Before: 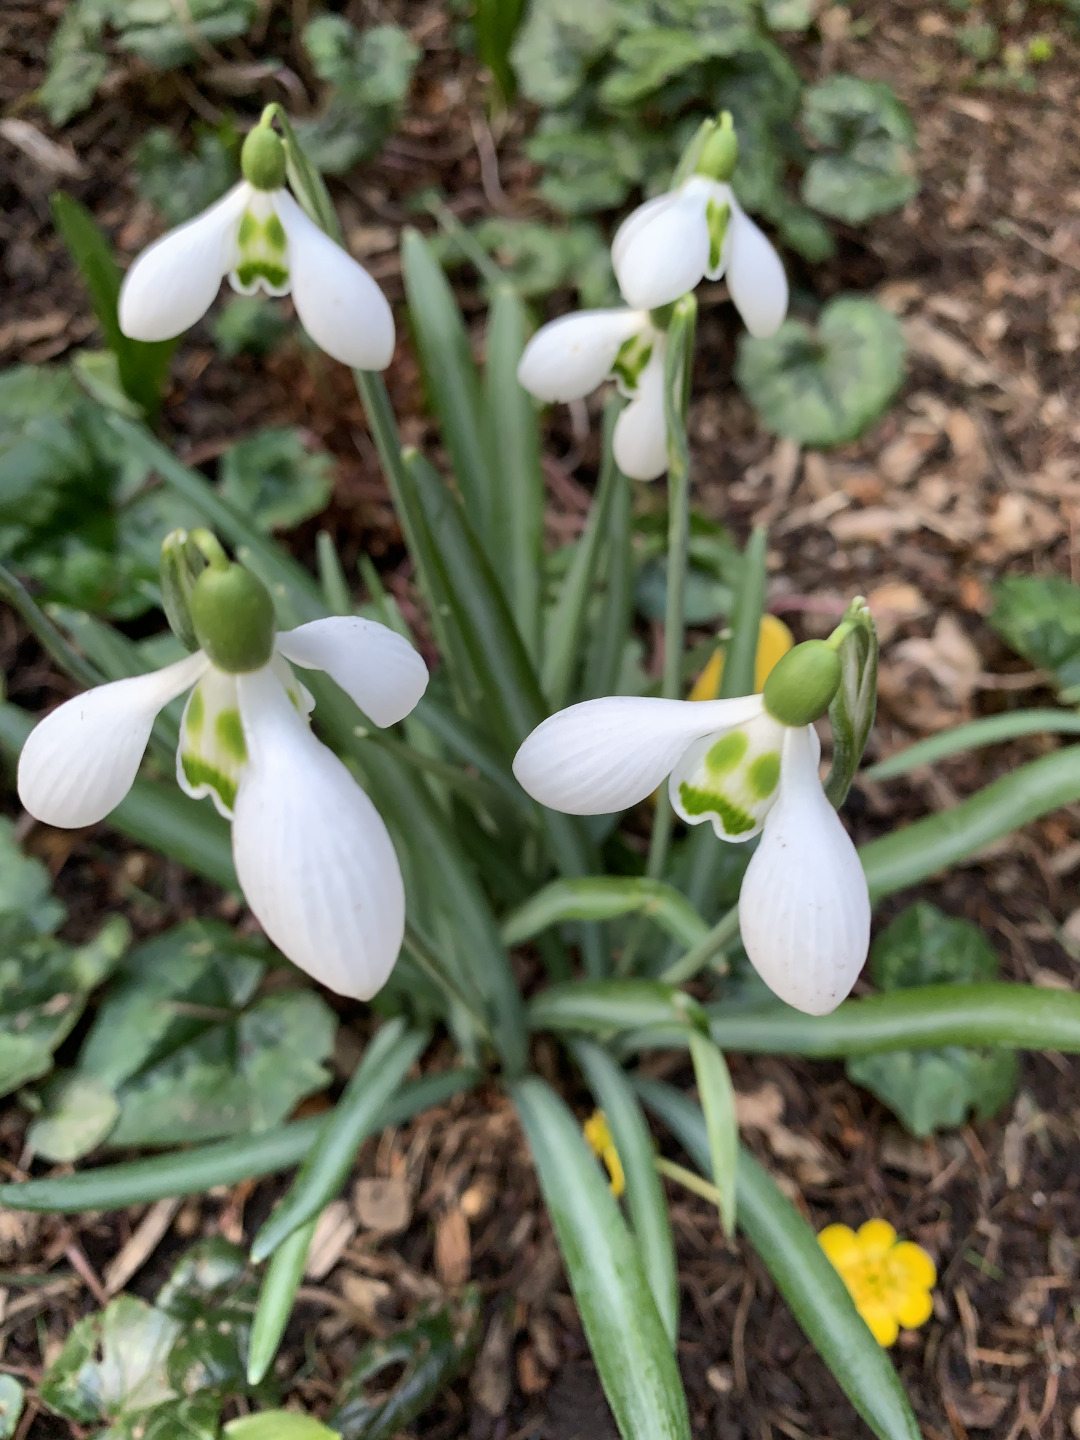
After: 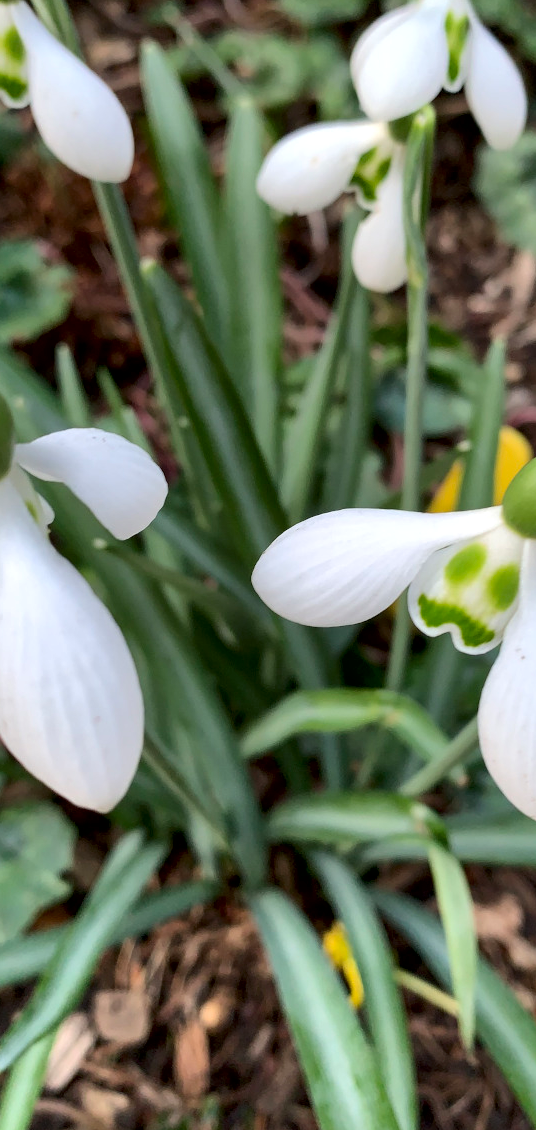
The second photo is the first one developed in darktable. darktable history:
local contrast: mode bilateral grid, contrast 25, coarseness 61, detail 151%, midtone range 0.2
crop and rotate: angle 0.017°, left 24.267%, top 13.104%, right 26.062%, bottom 8.372%
